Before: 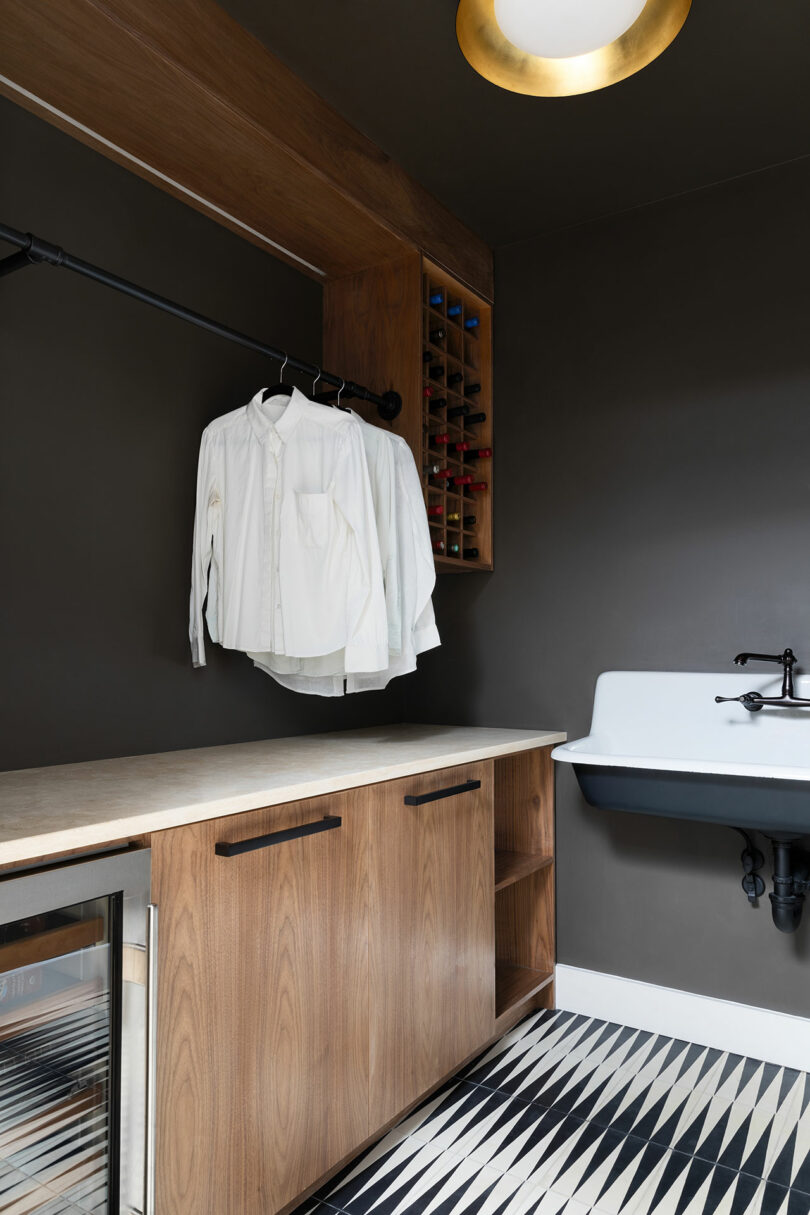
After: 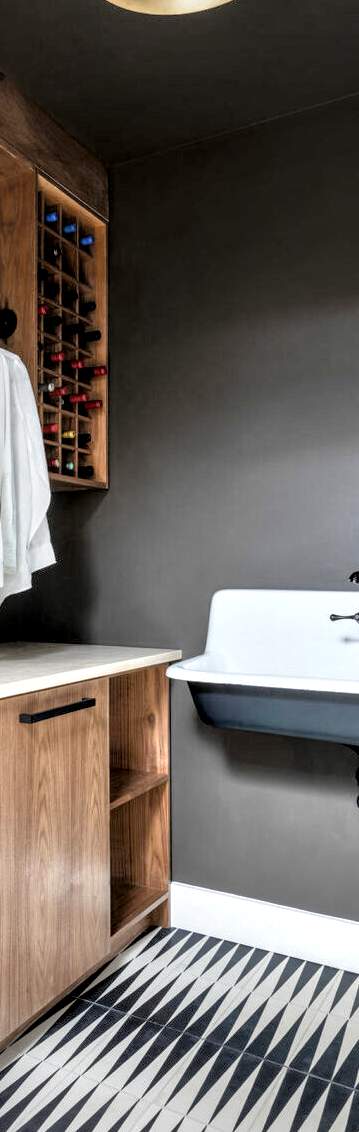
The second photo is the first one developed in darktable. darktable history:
local contrast: highlights 78%, shadows 56%, detail 174%, midtone range 0.432
tone equalizer: -7 EV 0.148 EV, -6 EV 0.574 EV, -5 EV 1.15 EV, -4 EV 1.37 EV, -3 EV 1.13 EV, -2 EV 0.6 EV, -1 EV 0.16 EV, mask exposure compensation -0.499 EV
vignetting: fall-off start 71.93%, unbound false
crop: left 47.553%, top 6.78%, right 8.084%
